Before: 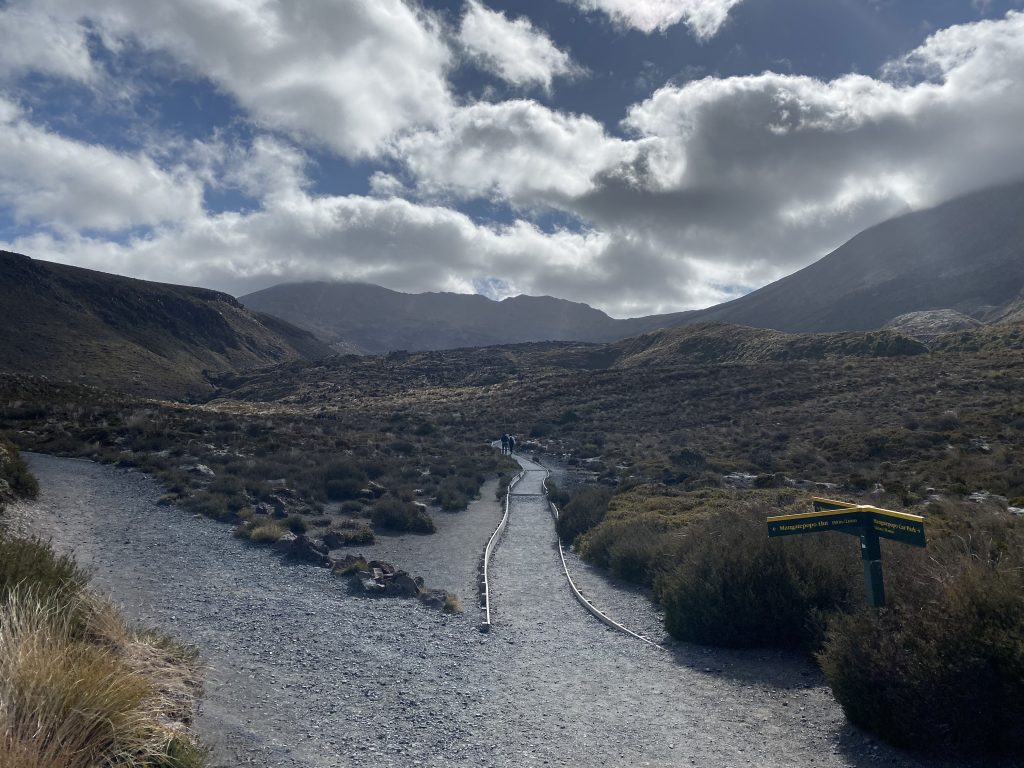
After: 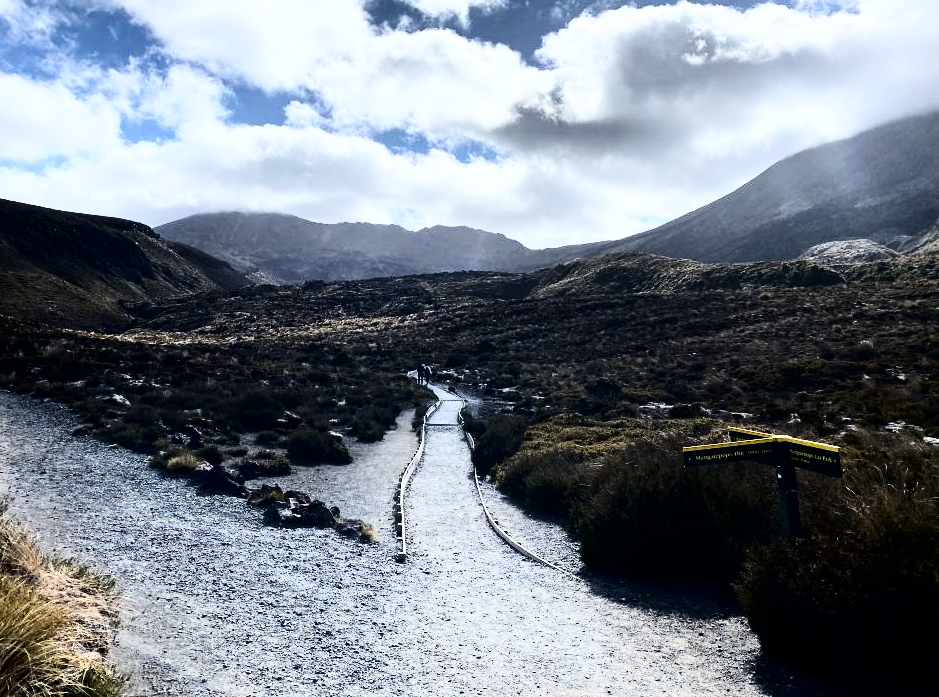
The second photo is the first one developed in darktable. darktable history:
crop and rotate: left 8.262%, top 9.226%
contrast brightness saturation: contrast 0.21, brightness -0.11, saturation 0.21
rgb curve: curves: ch0 [(0, 0) (0.21, 0.15) (0.24, 0.21) (0.5, 0.75) (0.75, 0.96) (0.89, 0.99) (1, 1)]; ch1 [(0, 0.02) (0.21, 0.13) (0.25, 0.2) (0.5, 0.67) (0.75, 0.9) (0.89, 0.97) (1, 1)]; ch2 [(0, 0.02) (0.21, 0.13) (0.25, 0.2) (0.5, 0.67) (0.75, 0.9) (0.89, 0.97) (1, 1)], compensate middle gray true
